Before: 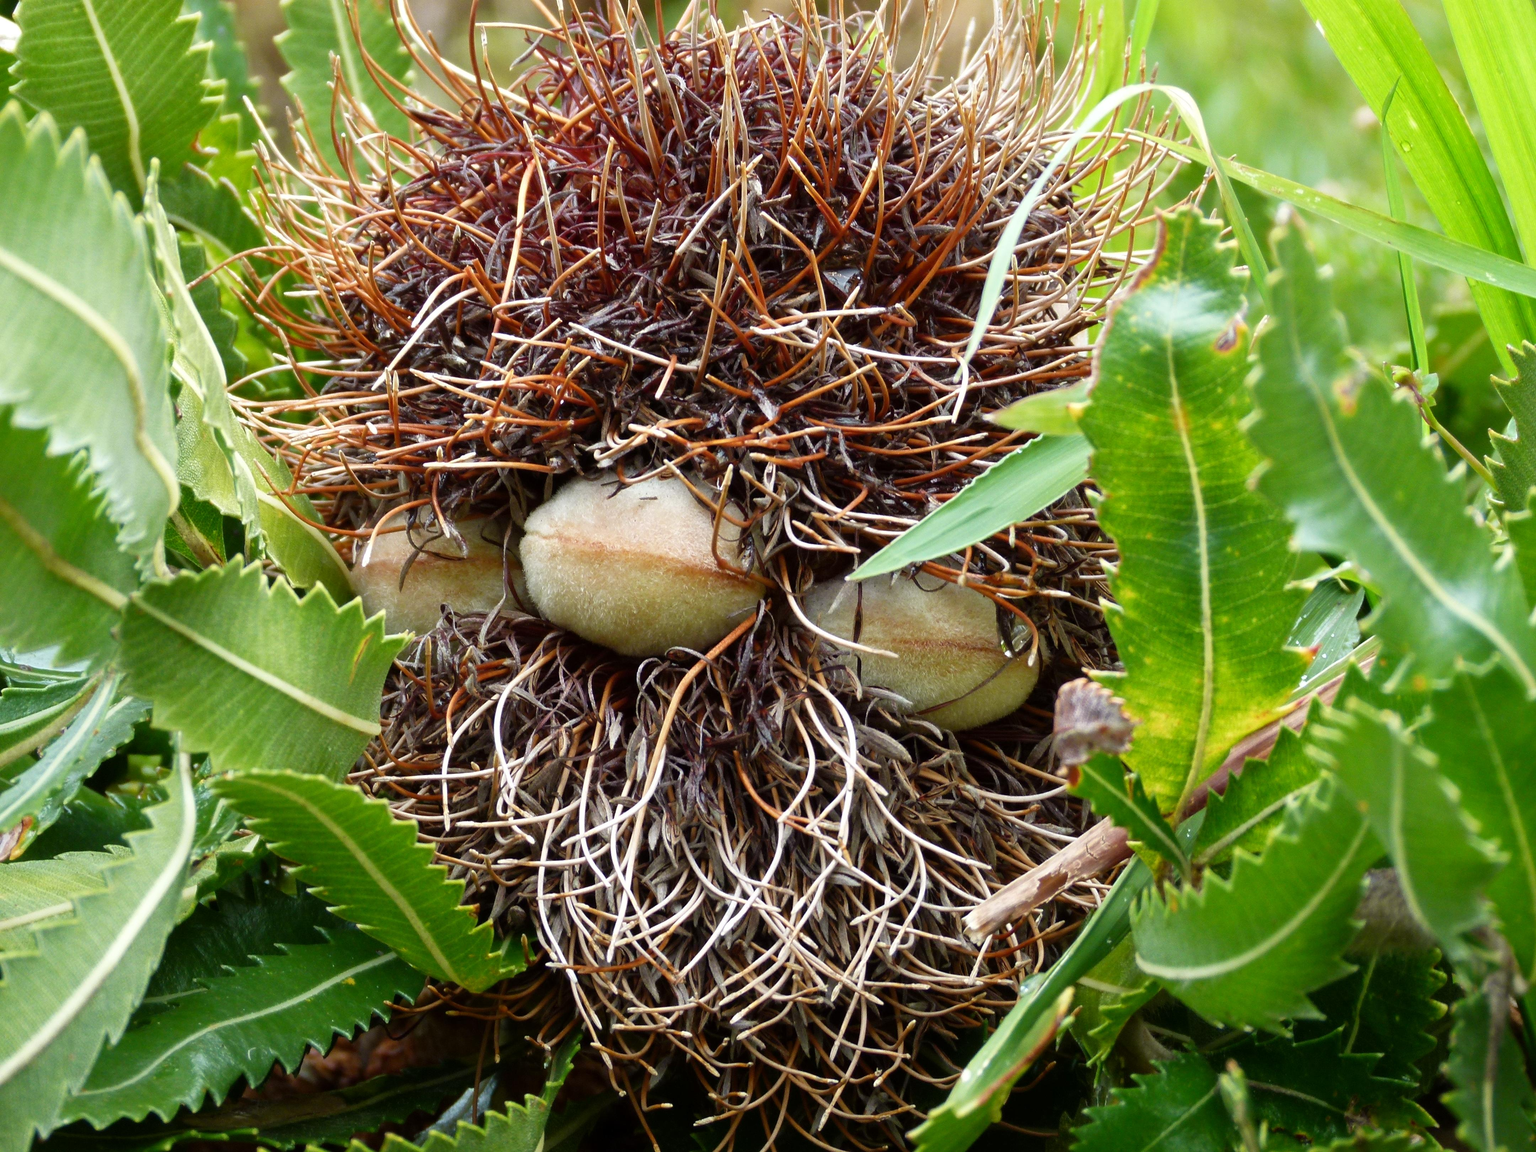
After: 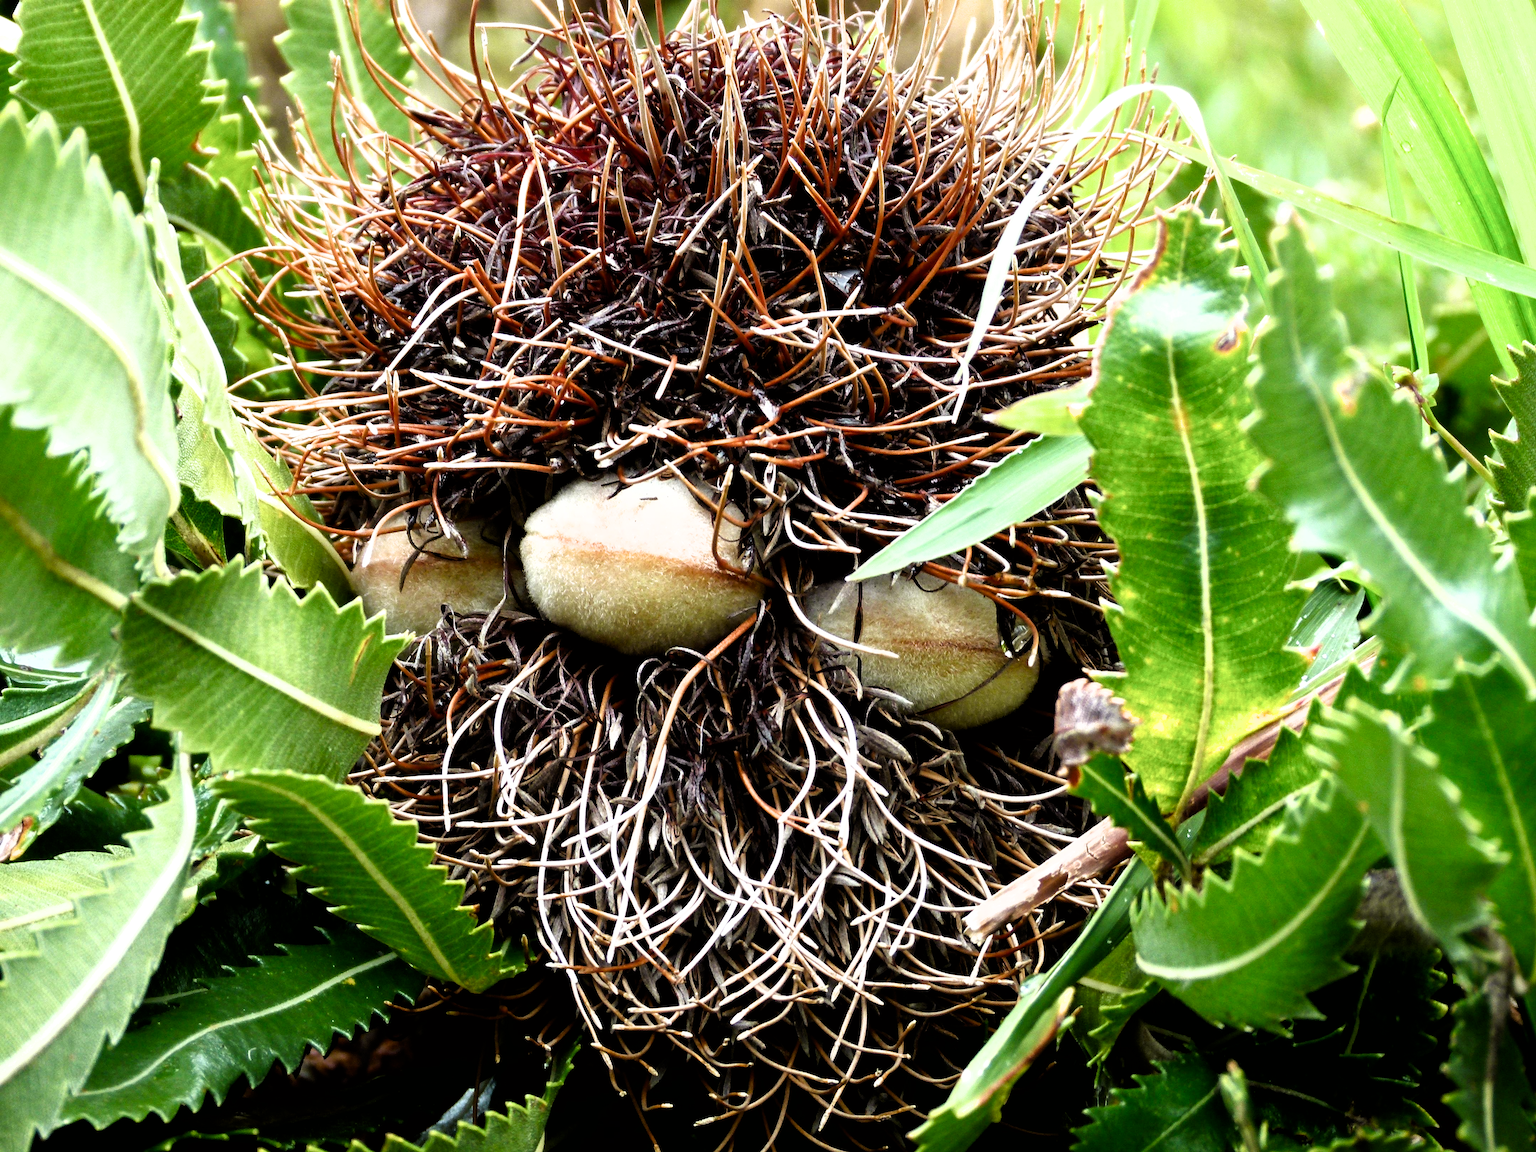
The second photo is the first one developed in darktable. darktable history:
contrast brightness saturation: contrast 0.039, saturation 0.155
filmic rgb: black relative exposure -8.31 EV, white relative exposure 2.2 EV, hardness 7.15, latitude 85.55%, contrast 1.703, highlights saturation mix -4.26%, shadows ↔ highlights balance -1.87%
